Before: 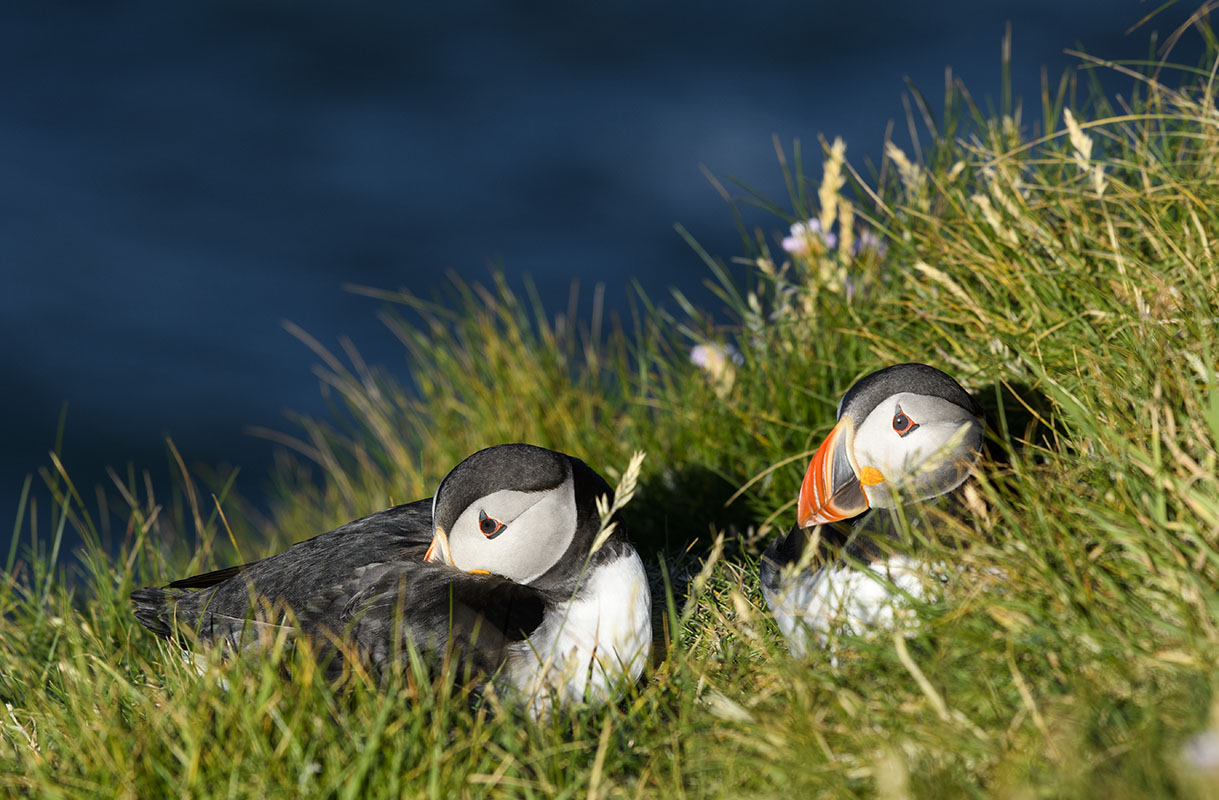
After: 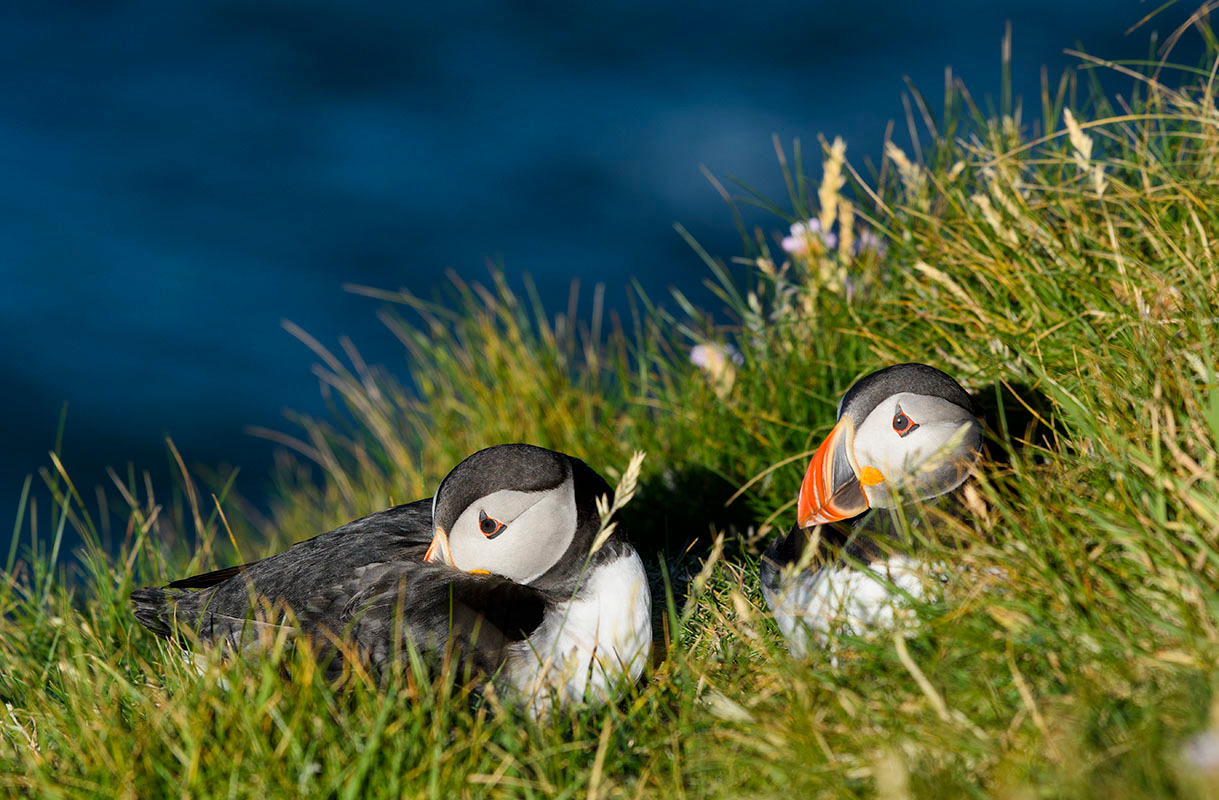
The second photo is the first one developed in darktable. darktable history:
shadows and highlights: white point adjustment -3.64, highlights -63.66, highlights color adjustment 78.23%, soften with gaussian
